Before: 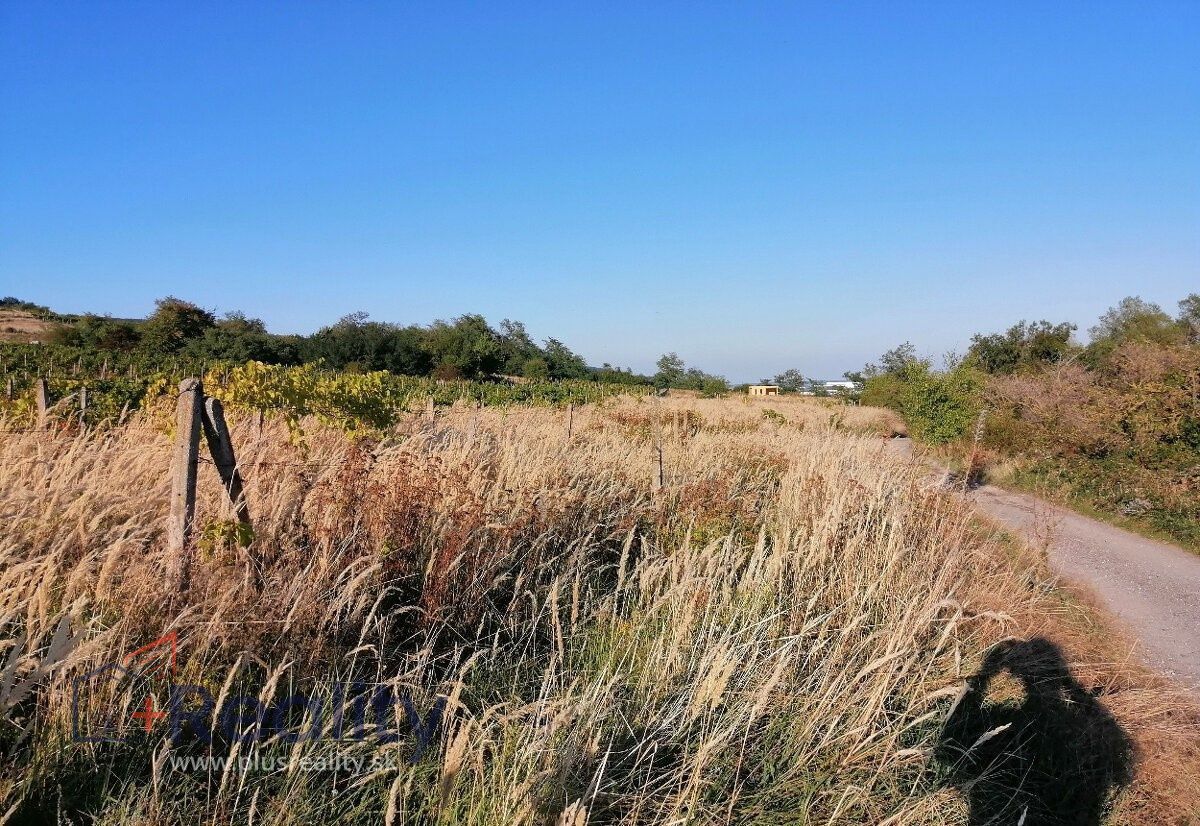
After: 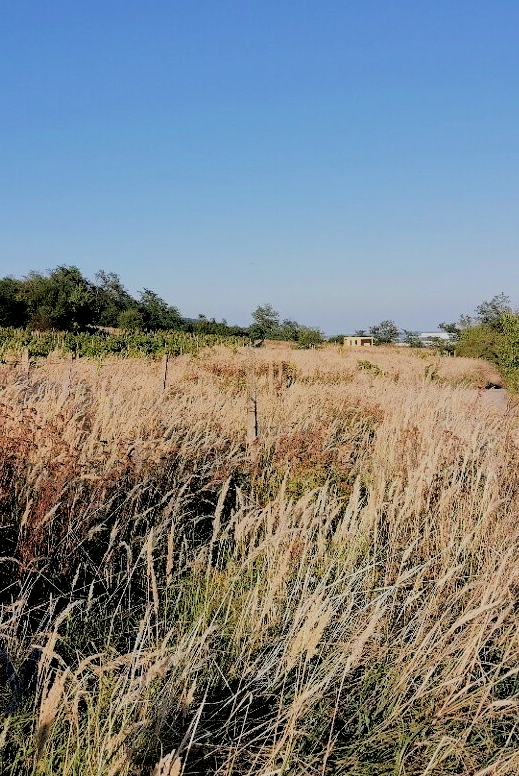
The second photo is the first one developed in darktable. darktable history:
velvia: strength 14.79%
filmic rgb: black relative exposure -4.09 EV, white relative exposure 5.14 EV, threshold 5.94 EV, hardness 2.03, contrast 1.166, enable highlight reconstruction true
crop: left 33.797%, top 6.048%, right 22.945%
